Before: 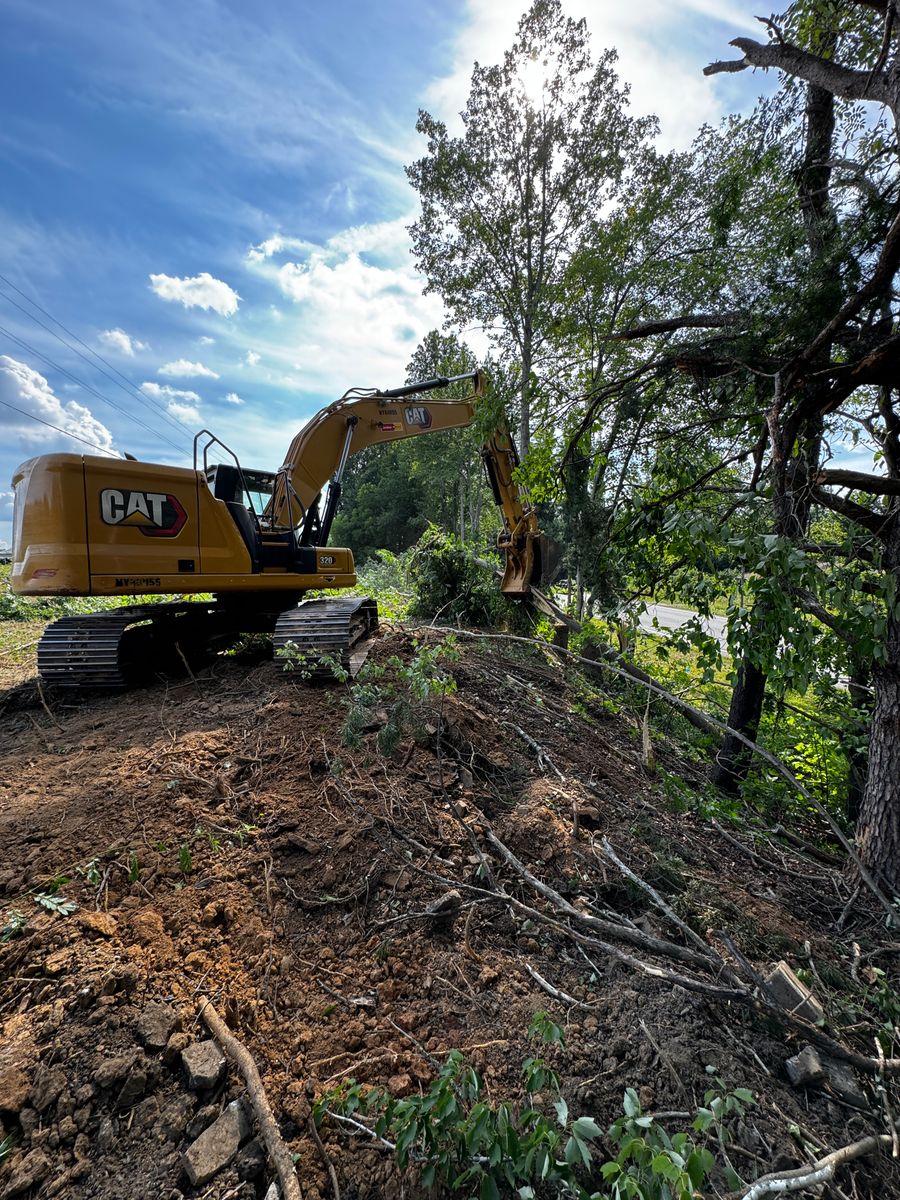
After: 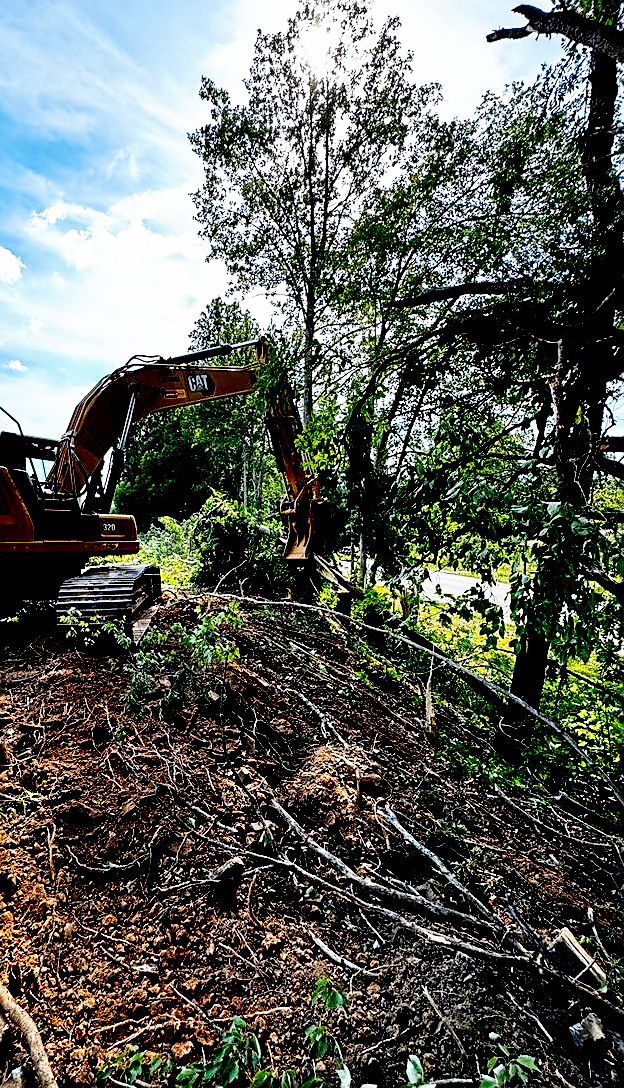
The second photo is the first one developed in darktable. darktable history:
base curve: curves: ch0 [(0, 0) (0.007, 0.004) (0.027, 0.03) (0.046, 0.07) (0.207, 0.54) (0.442, 0.872) (0.673, 0.972) (1, 1)], preserve colors none
sharpen: on, module defaults
crop and rotate: left 24.172%, top 2.803%, right 6.48%, bottom 6.525%
exposure: black level correction 0.045, exposure -0.229 EV, compensate highlight preservation false
